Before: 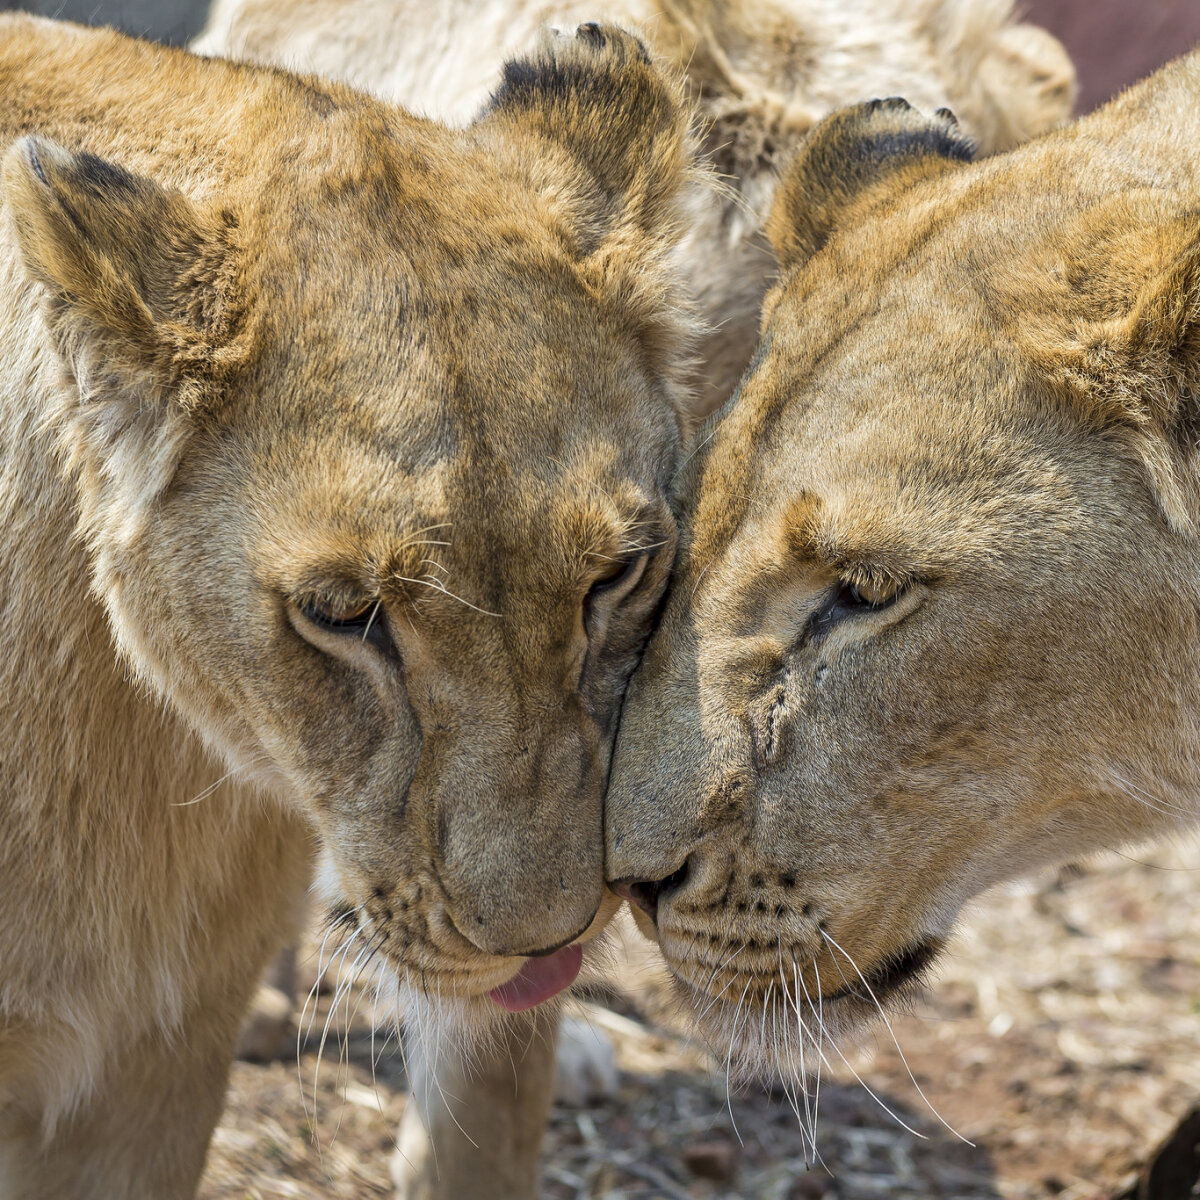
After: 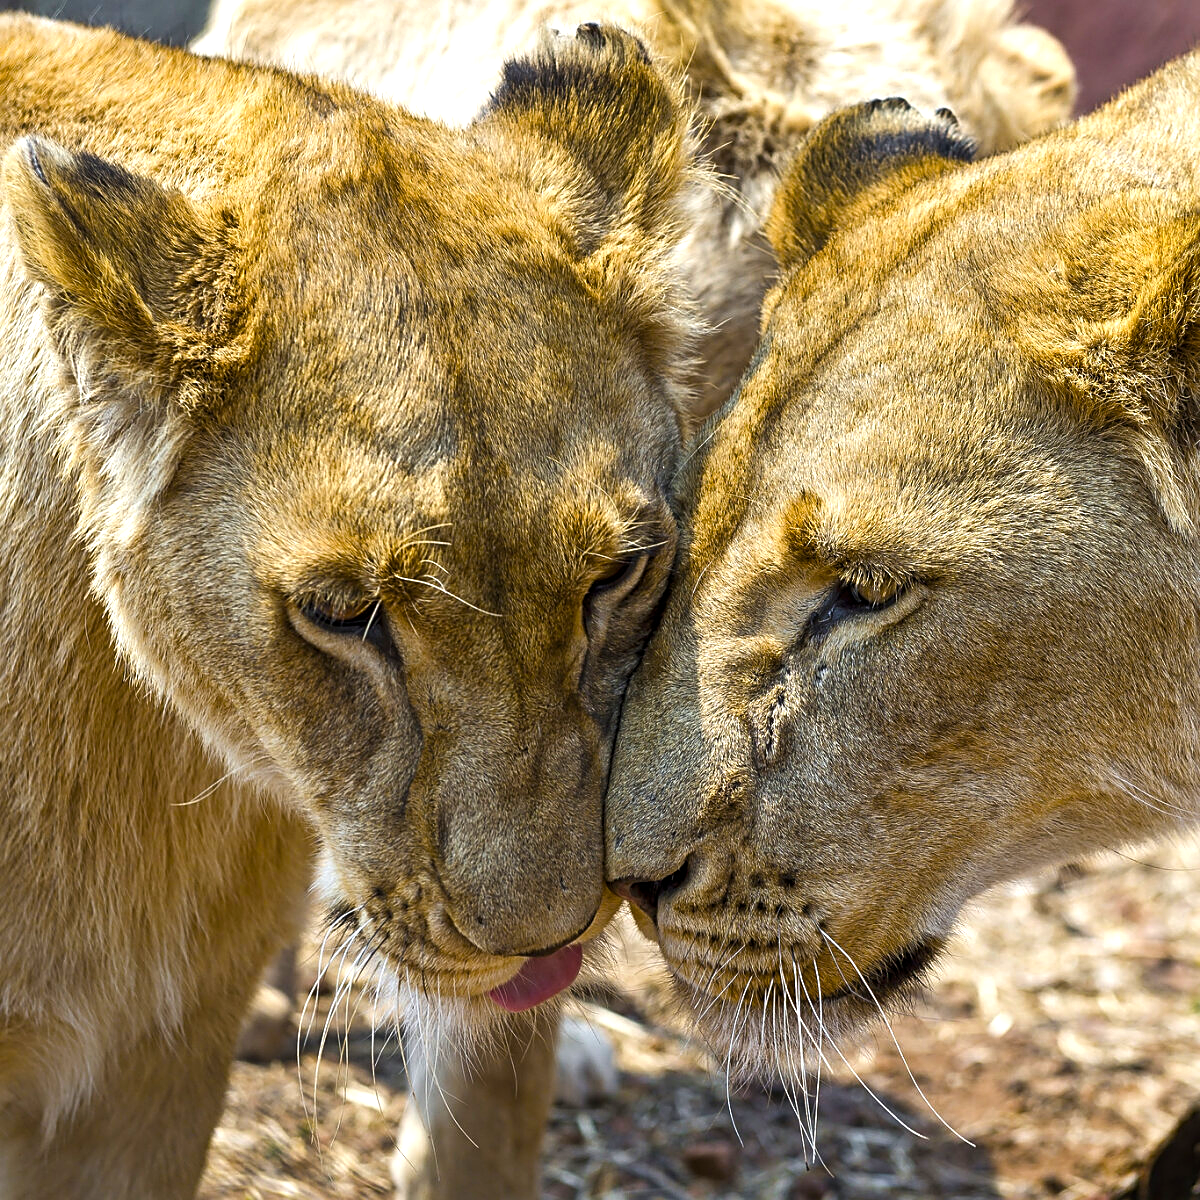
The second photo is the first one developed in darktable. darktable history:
sharpen: on, module defaults
color balance rgb: linear chroma grading › global chroma 16.62%, perceptual saturation grading › highlights -8.63%, perceptual saturation grading › mid-tones 18.66%, perceptual saturation grading › shadows 28.49%, perceptual brilliance grading › highlights 14.22%, perceptual brilliance grading › shadows -18.96%, global vibrance 27.71%
